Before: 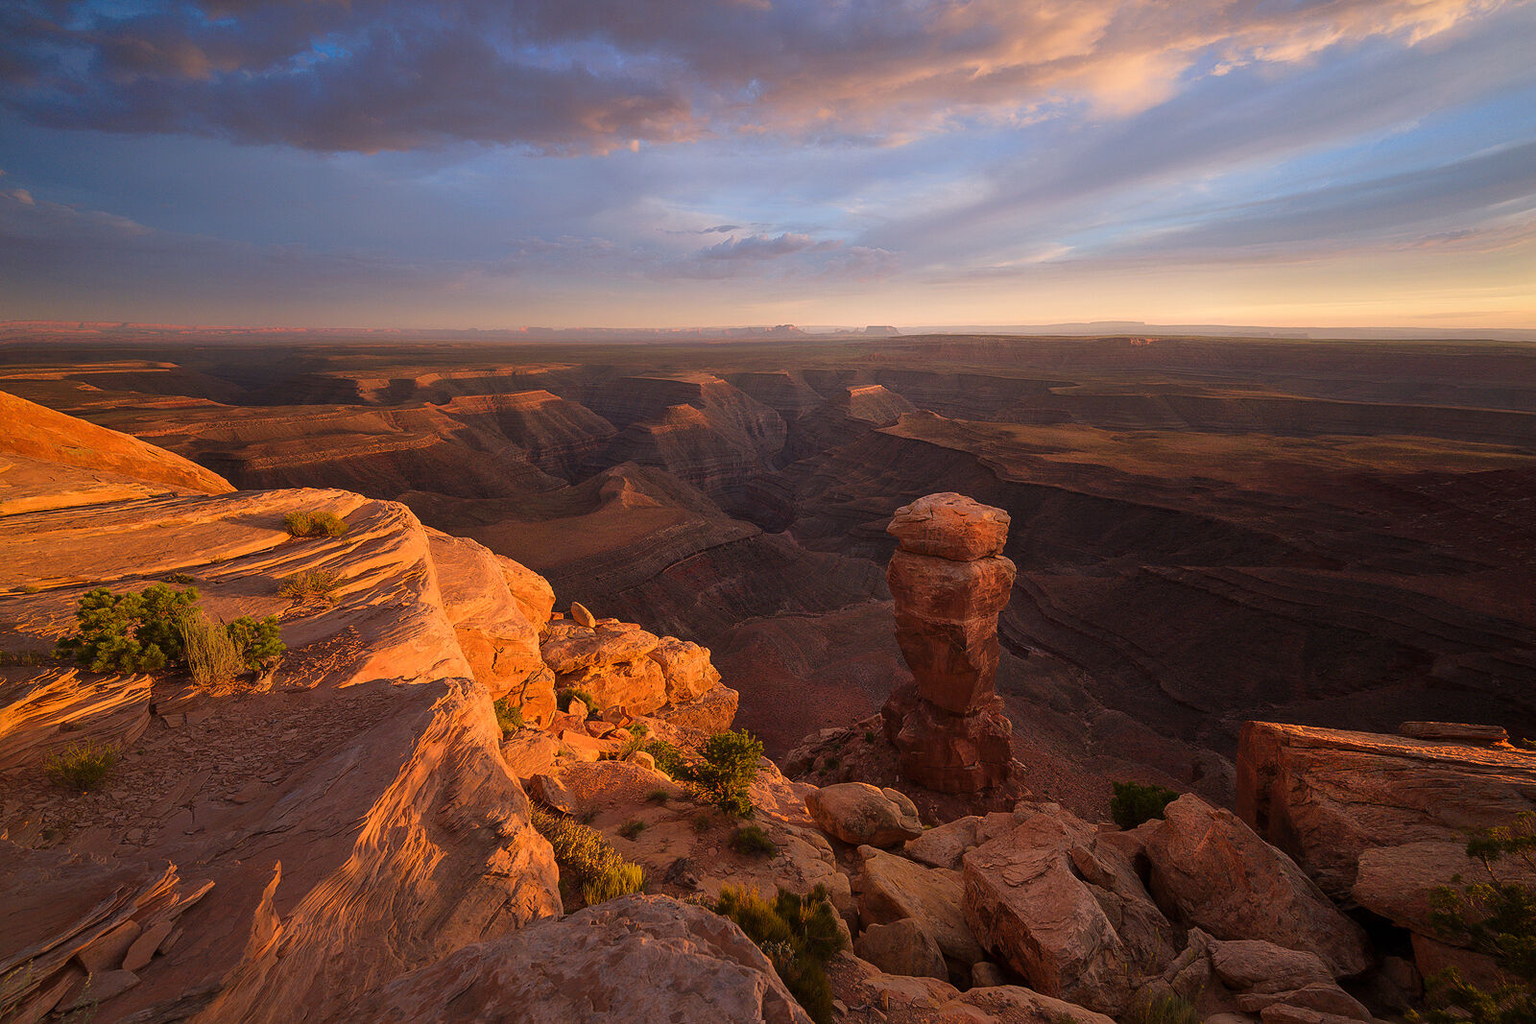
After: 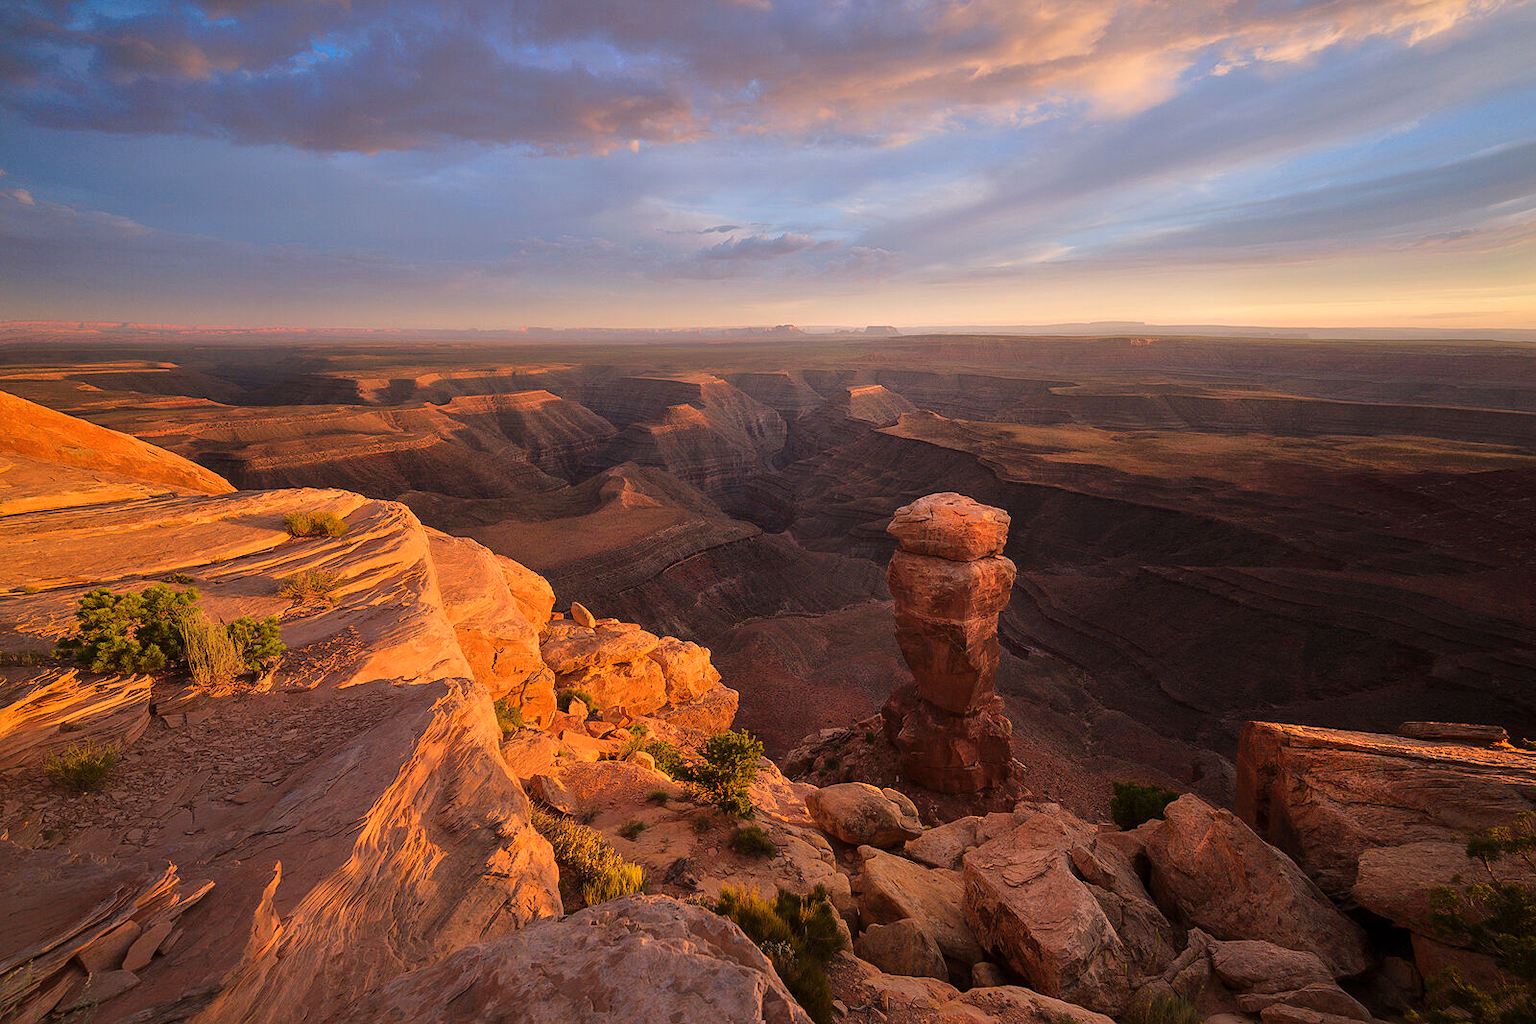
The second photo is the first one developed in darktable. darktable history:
tone equalizer: -8 EV 0.001 EV, -7 EV -0.004 EV, -6 EV 0.009 EV, -5 EV 0.032 EV, -4 EV 0.276 EV, -3 EV 0.644 EV, -2 EV 0.584 EV, -1 EV 0.187 EV, +0 EV 0.024 EV
